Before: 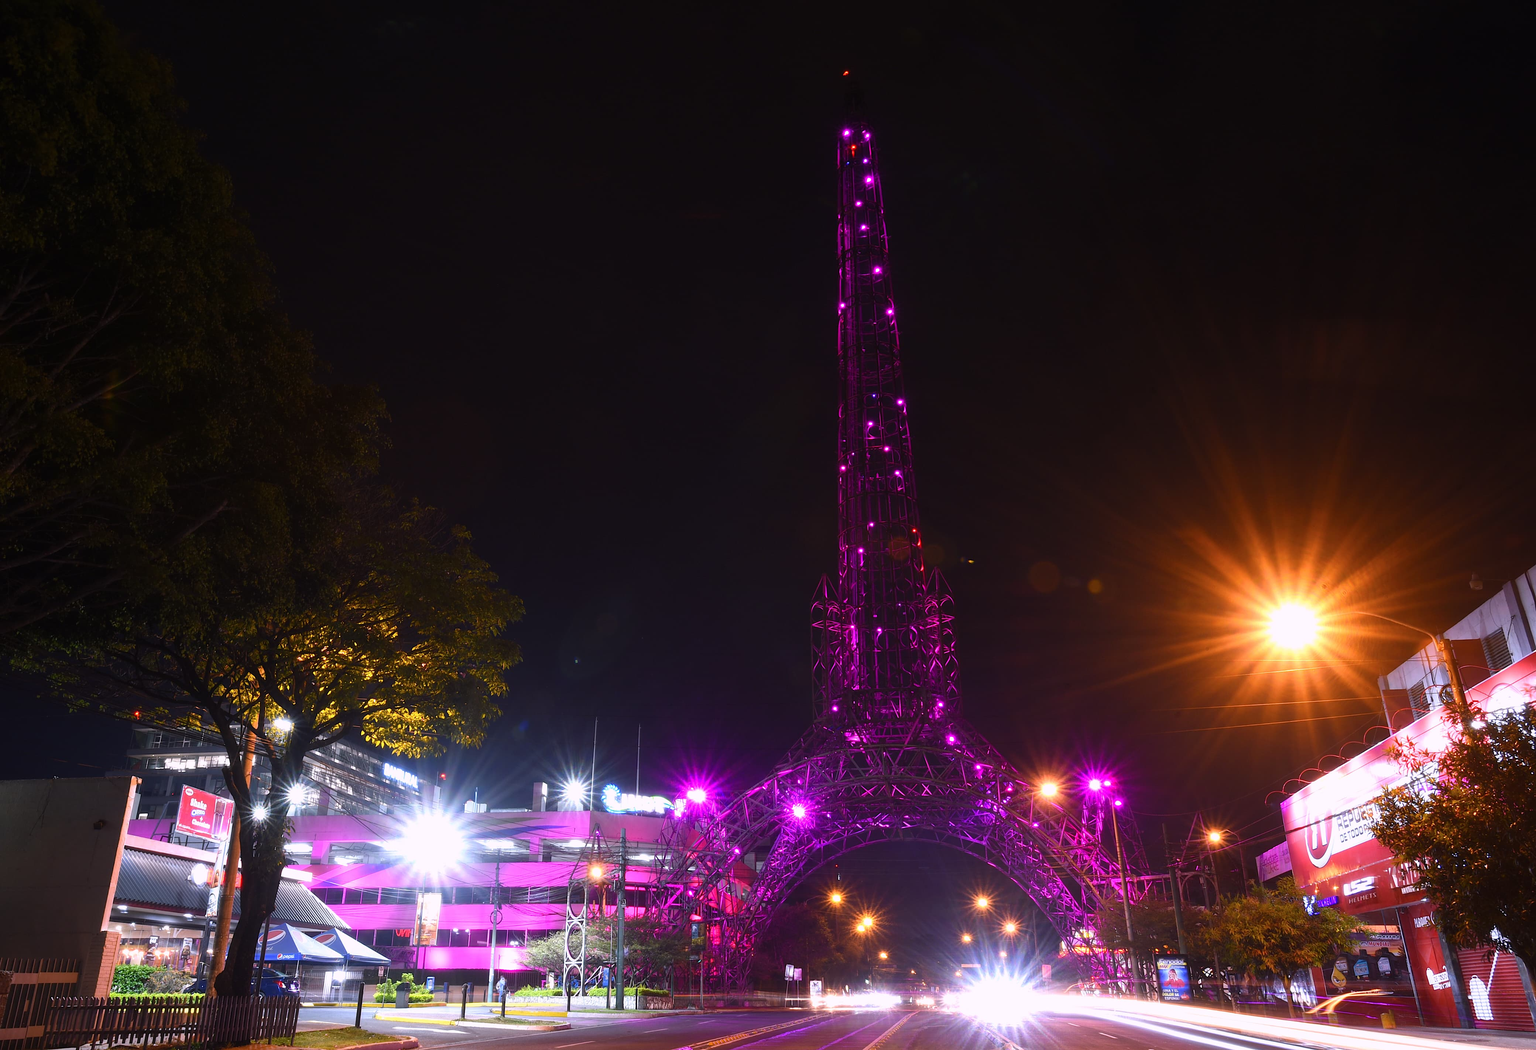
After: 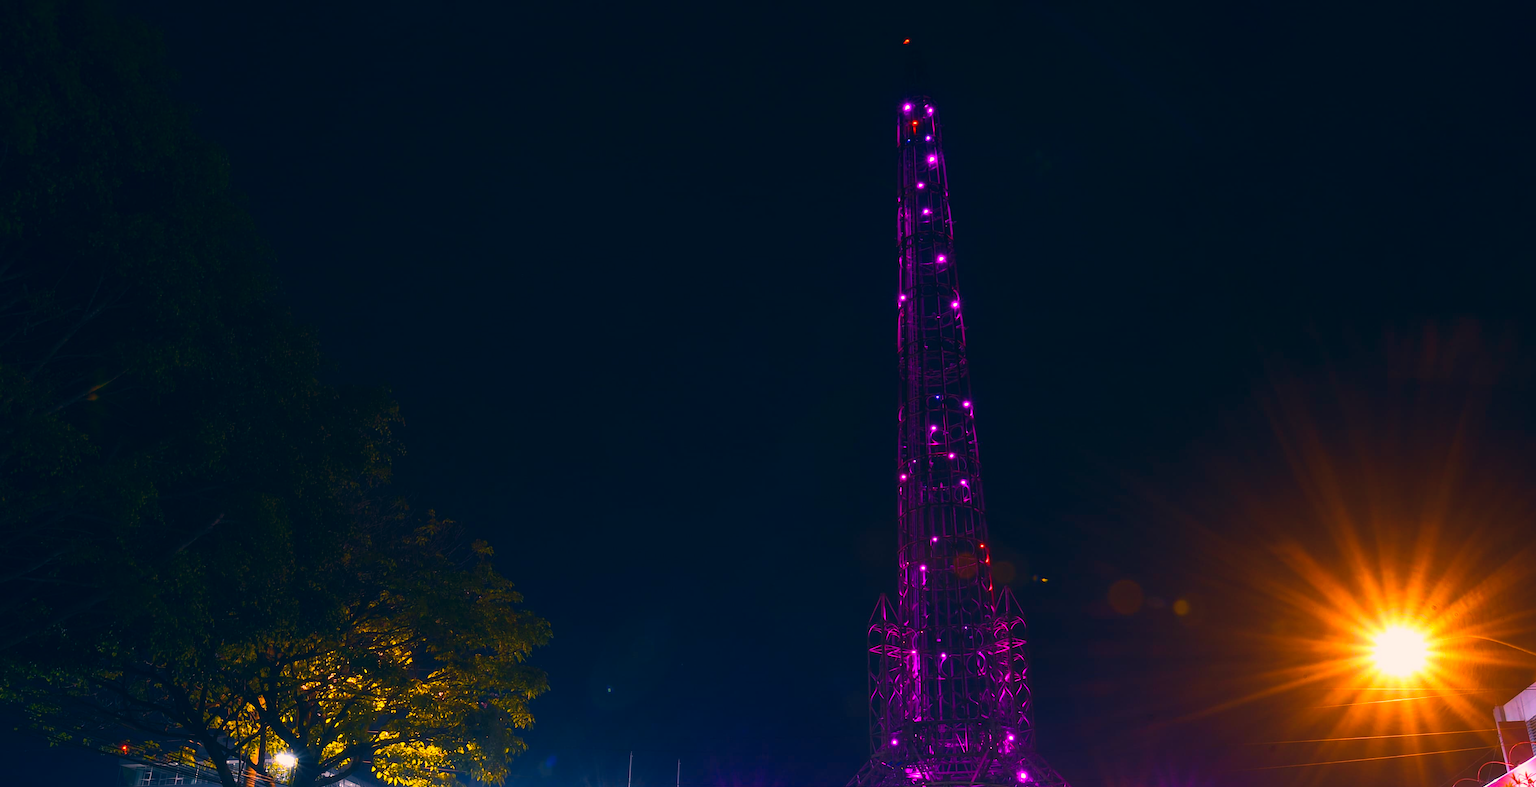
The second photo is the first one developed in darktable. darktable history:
crop: left 1.6%, top 3.442%, right 7.73%, bottom 28.513%
color correction: highlights a* 10.32, highlights b* 14.3, shadows a* -10.22, shadows b* -14.95
color balance rgb: linear chroma grading › global chroma 0.517%, perceptual saturation grading › global saturation 19.808%, global vibrance 20%
velvia: on, module defaults
tone curve: curves: ch0 [(0, 0) (0.003, 0.003) (0.011, 0.011) (0.025, 0.024) (0.044, 0.043) (0.069, 0.067) (0.1, 0.096) (0.136, 0.131) (0.177, 0.171) (0.224, 0.217) (0.277, 0.268) (0.335, 0.324) (0.399, 0.386) (0.468, 0.453) (0.543, 0.547) (0.623, 0.626) (0.709, 0.712) (0.801, 0.802) (0.898, 0.898) (1, 1)], color space Lab, independent channels, preserve colors none
